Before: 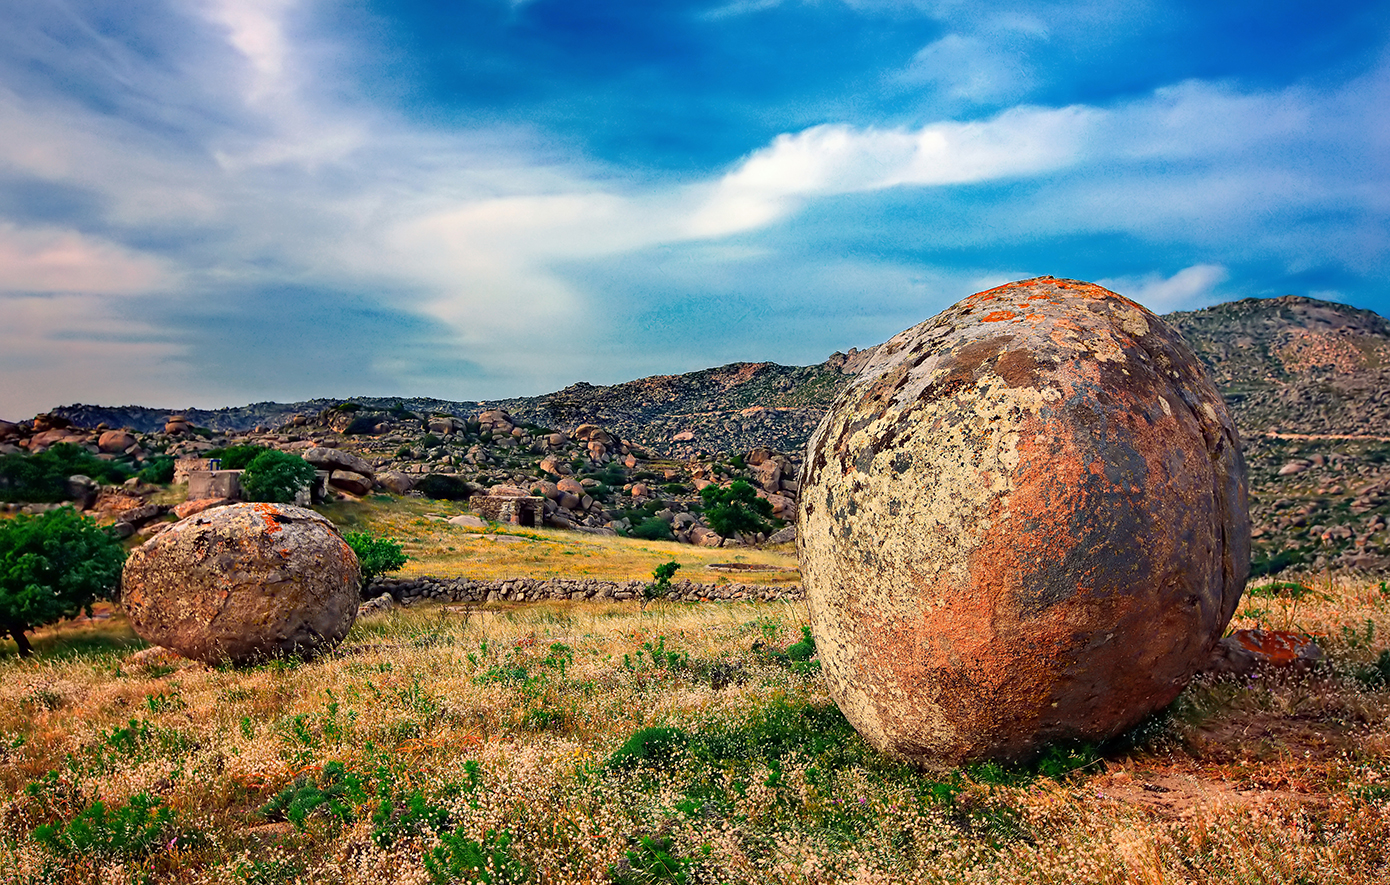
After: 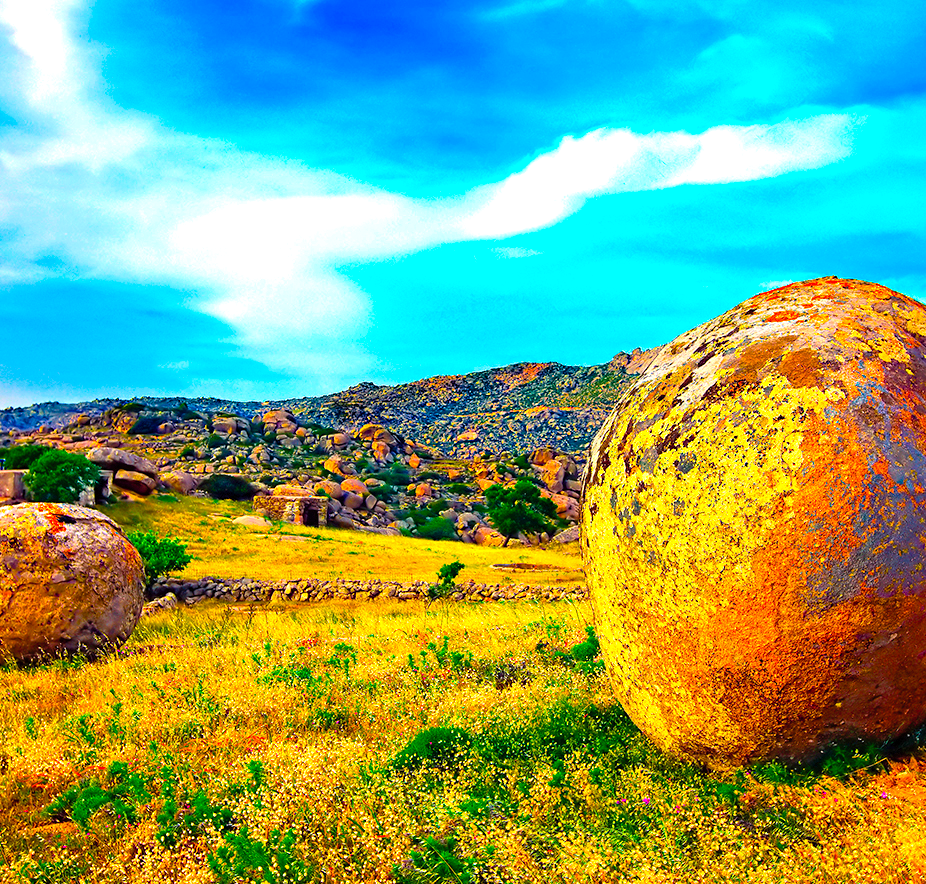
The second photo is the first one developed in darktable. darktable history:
white balance: red 0.982, blue 1.018
contrast brightness saturation: brightness 0.09, saturation 0.19
color balance rgb: linear chroma grading › global chroma 42%, perceptual saturation grading › global saturation 42%, perceptual brilliance grading › global brilliance 25%, global vibrance 33%
crop and rotate: left 15.546%, right 17.787%
